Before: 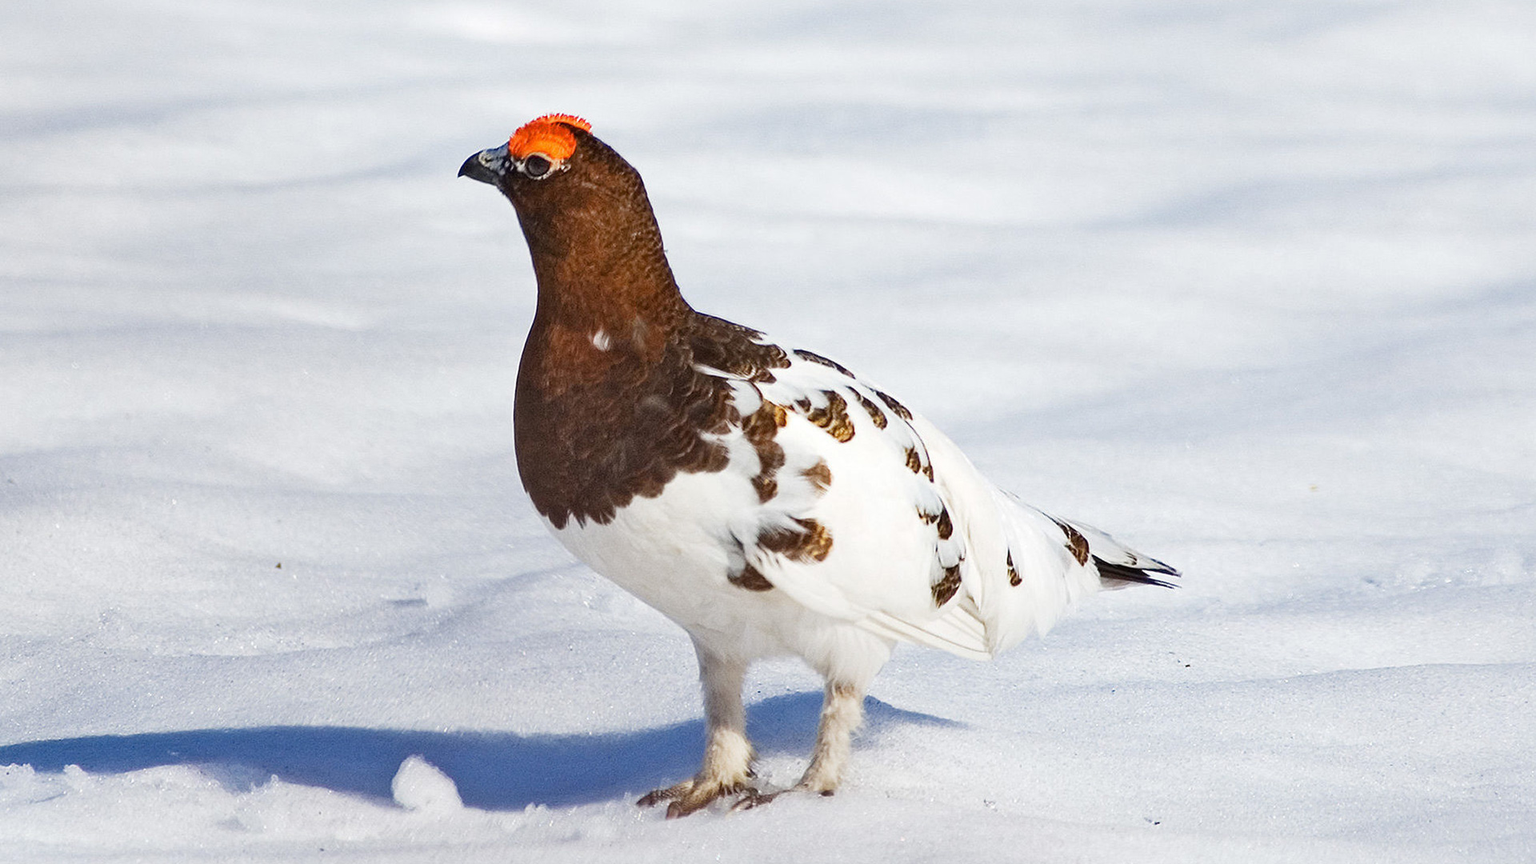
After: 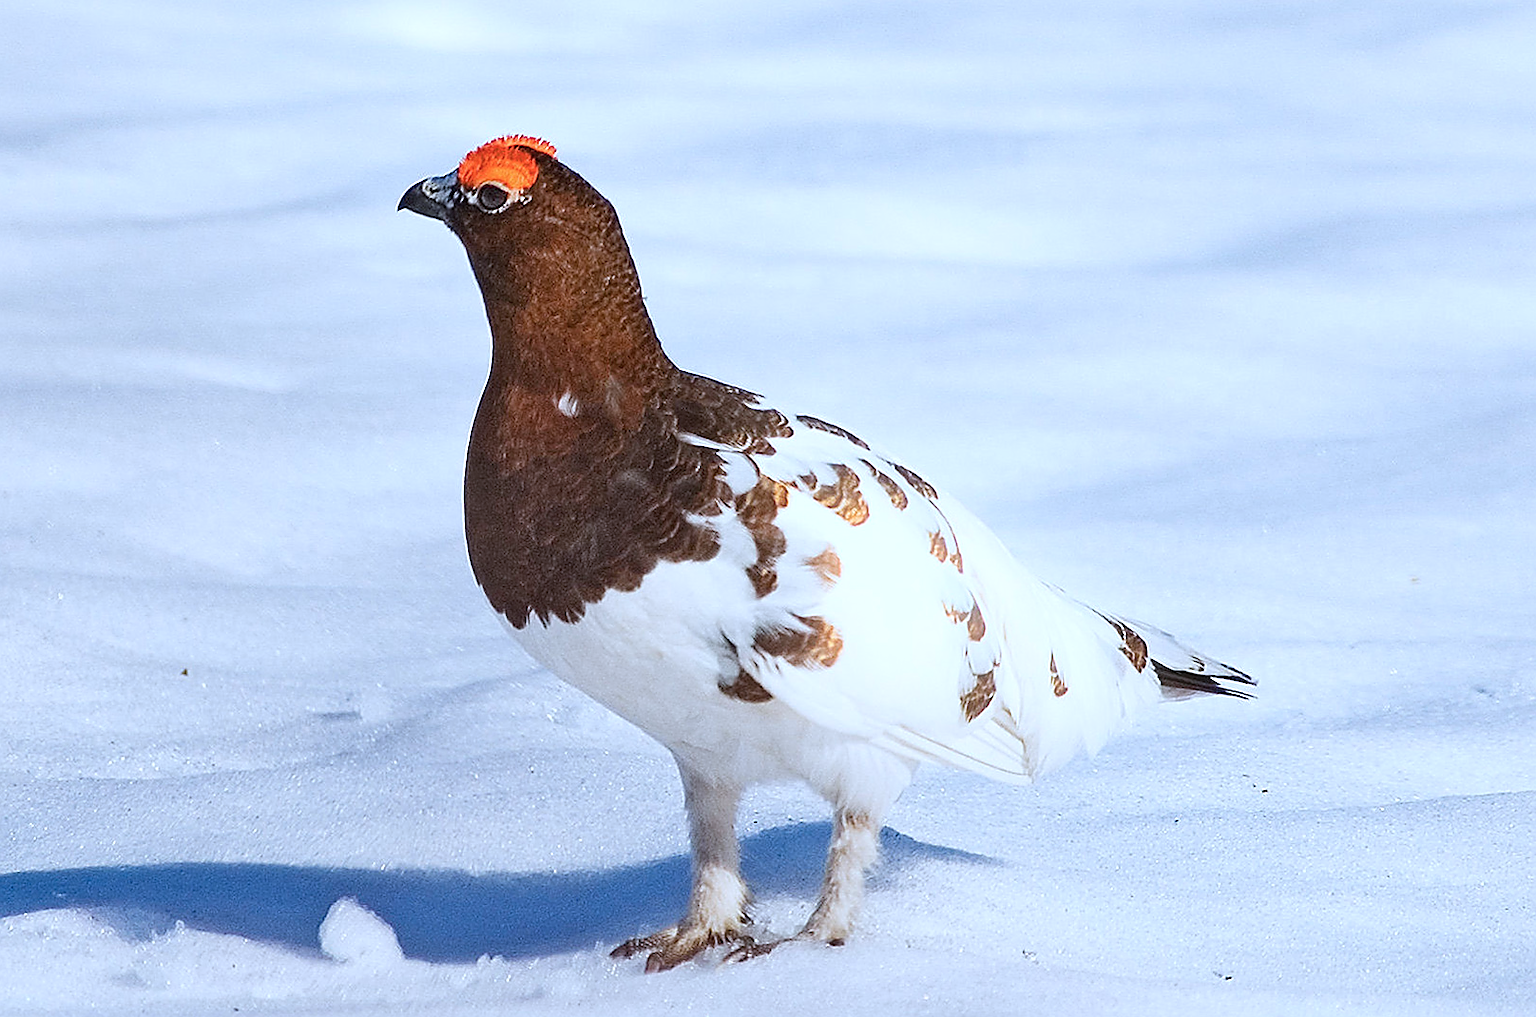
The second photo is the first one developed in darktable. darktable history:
crop: left 8.026%, right 7.374%
sharpen: radius 1.4, amount 1.25, threshold 0.7
tone equalizer: -8 EV 0.06 EV, smoothing diameter 25%, edges refinement/feathering 10, preserve details guided filter
bloom: size 9%, threshold 100%, strength 7%
color correction: highlights a* -2.24, highlights b* -18.1
